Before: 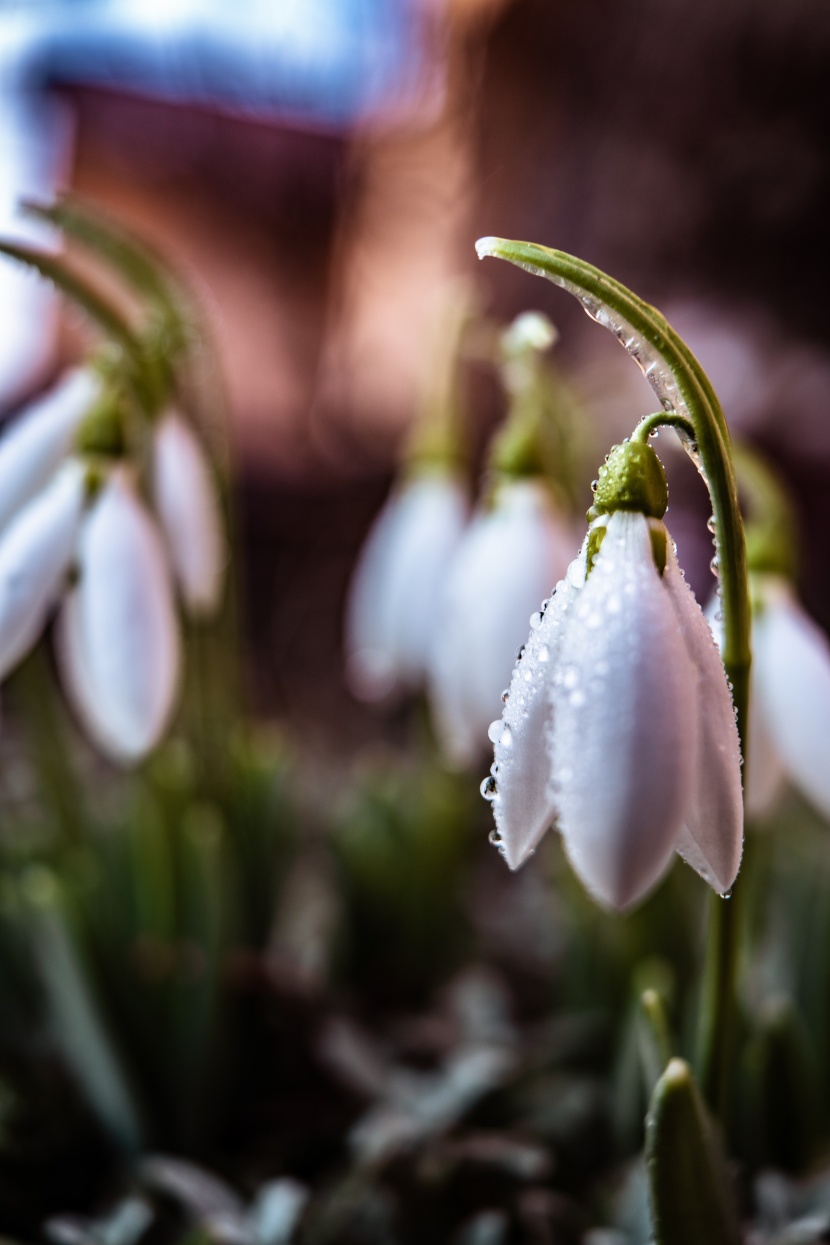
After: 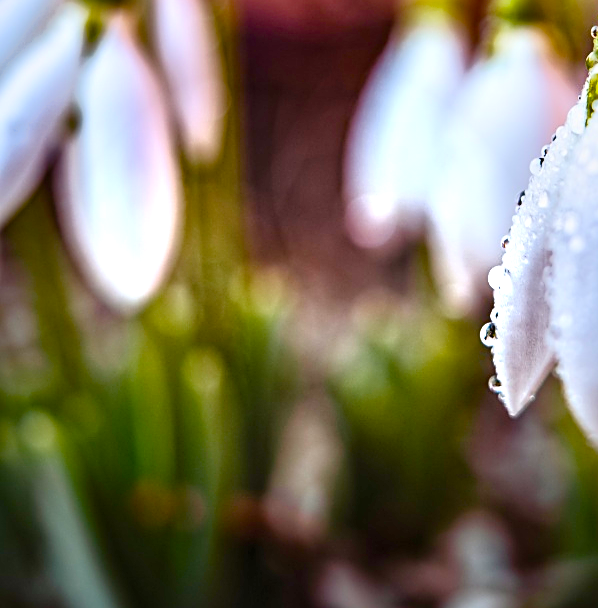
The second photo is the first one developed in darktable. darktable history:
vignetting: fall-off start 40.64%, fall-off radius 41.13%, saturation 0.377
exposure: black level correction 0, exposure 1.739 EV, compensate highlight preservation false
local contrast: mode bilateral grid, contrast 20, coarseness 20, detail 150%, midtone range 0.2
shadows and highlights: shadows 29.46, highlights -29.22, low approximation 0.01, soften with gaussian
sharpen: on, module defaults
crop: top 36.471%, right 27.949%, bottom 14.621%
color balance rgb: perceptual saturation grading › global saturation 20%, perceptual saturation grading › highlights -25.241%, perceptual saturation grading › shadows 49.975%, perceptual brilliance grading › global brilliance 2.941%, perceptual brilliance grading › highlights -3.206%, perceptual brilliance grading › shadows 3.045%, global vibrance 20%
contrast brightness saturation: contrast -0.09, saturation -0.099
